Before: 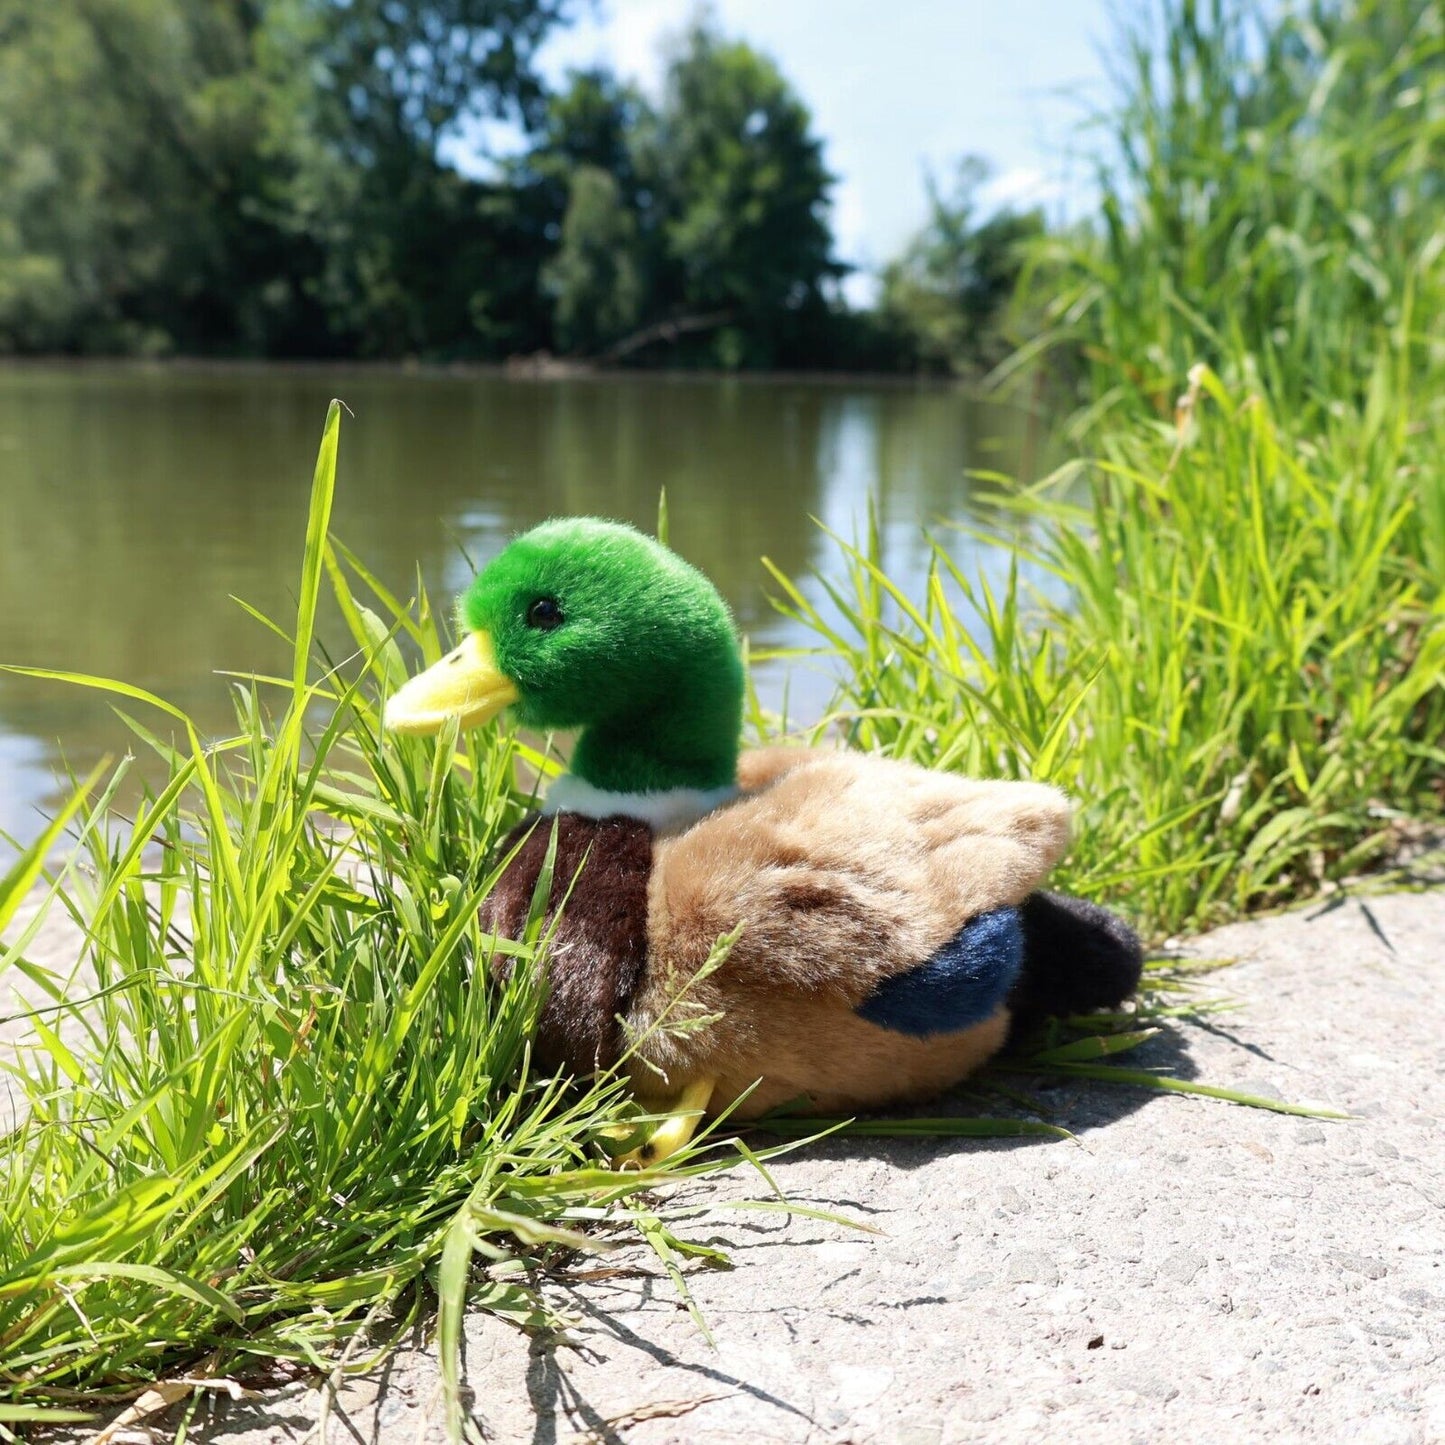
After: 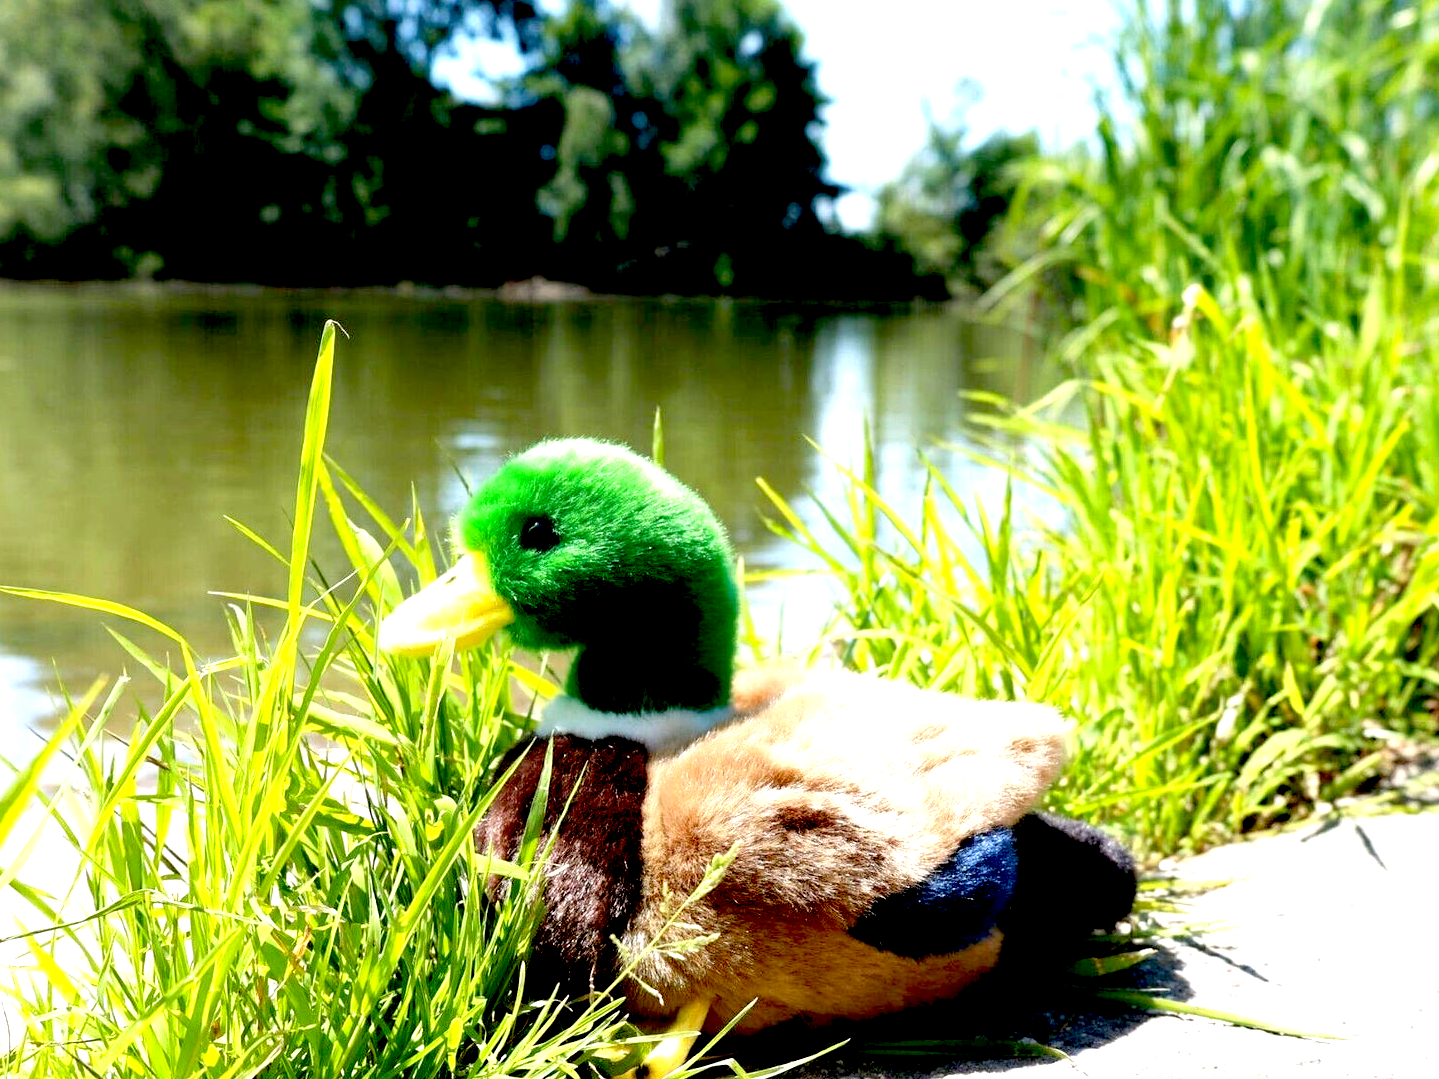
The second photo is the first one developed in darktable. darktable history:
exposure: black level correction 0.035, exposure 0.9 EV, compensate highlight preservation false
crop: left 0.387%, top 5.469%, bottom 19.809%
